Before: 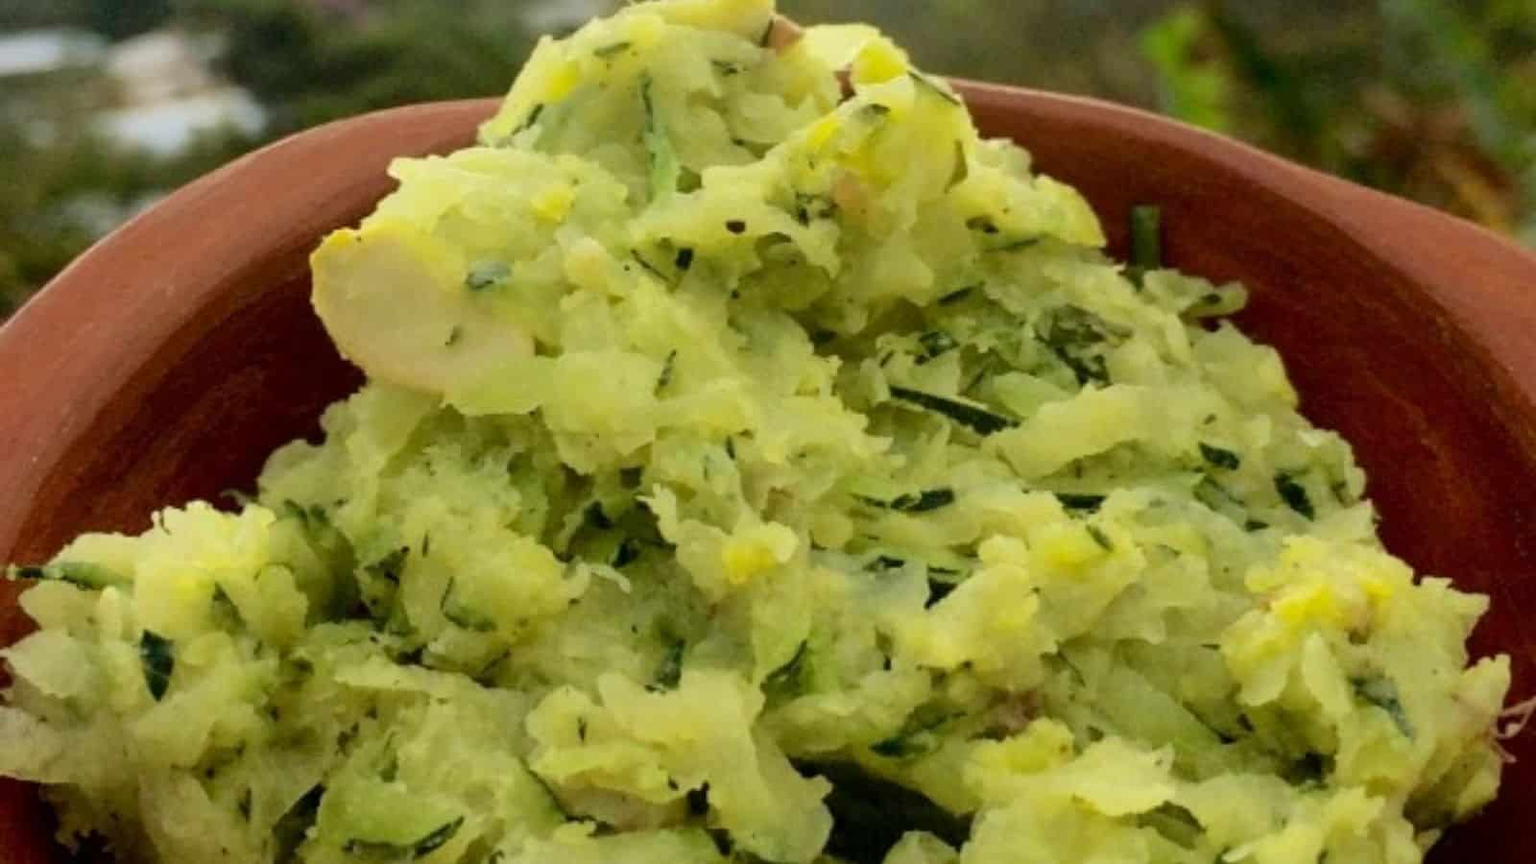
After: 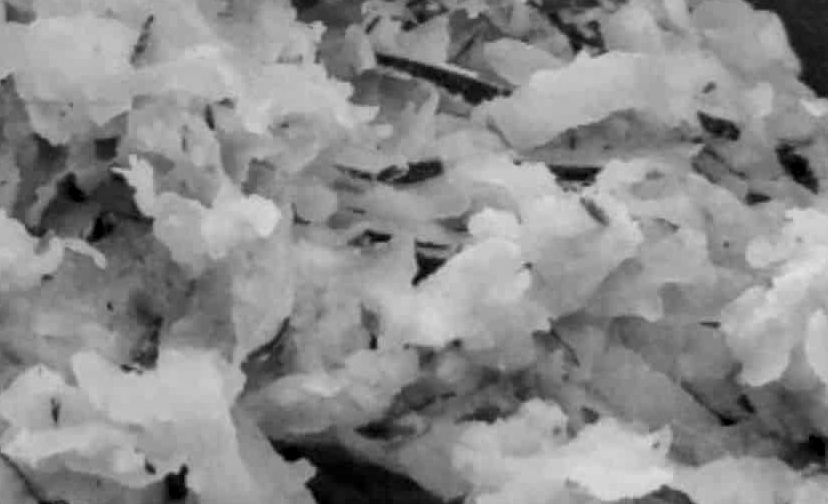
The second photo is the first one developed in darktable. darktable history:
shadows and highlights: low approximation 0.01, soften with gaussian
monochrome: a 2.21, b -1.33, size 2.2
local contrast: on, module defaults
crop: left 34.479%, top 38.822%, right 13.718%, bottom 5.172%
